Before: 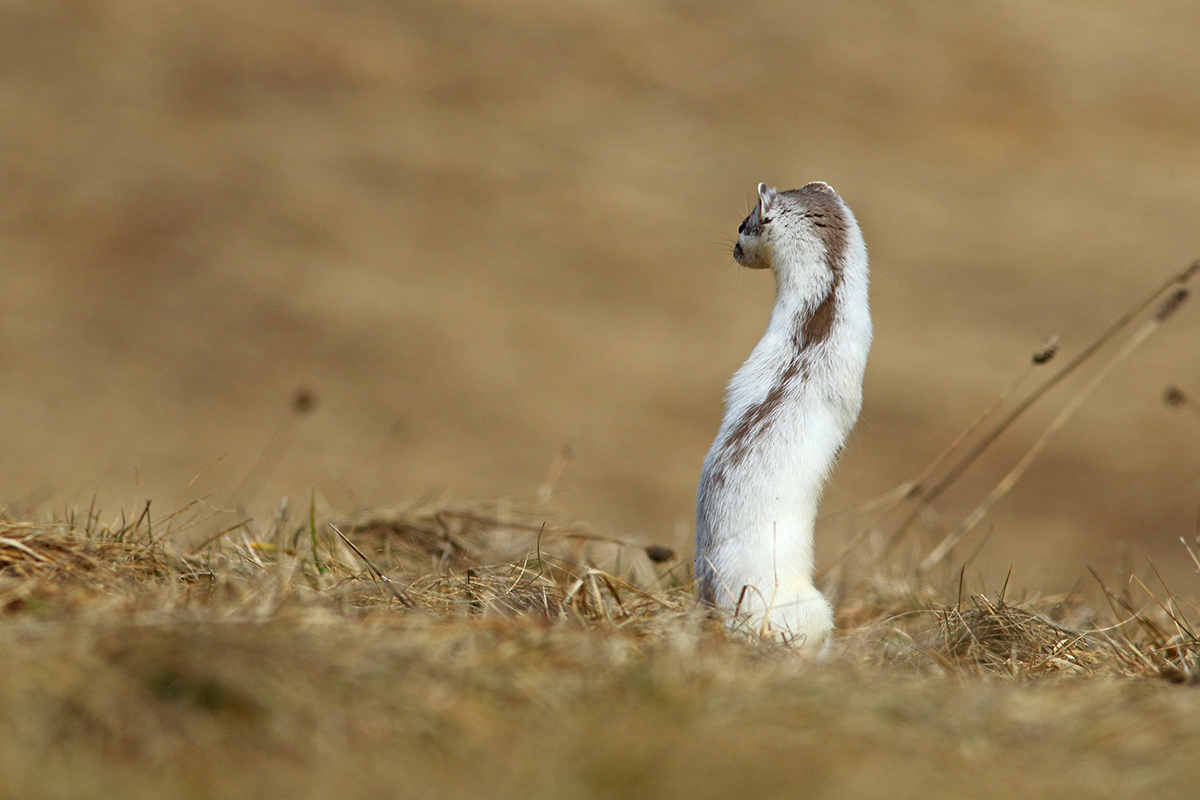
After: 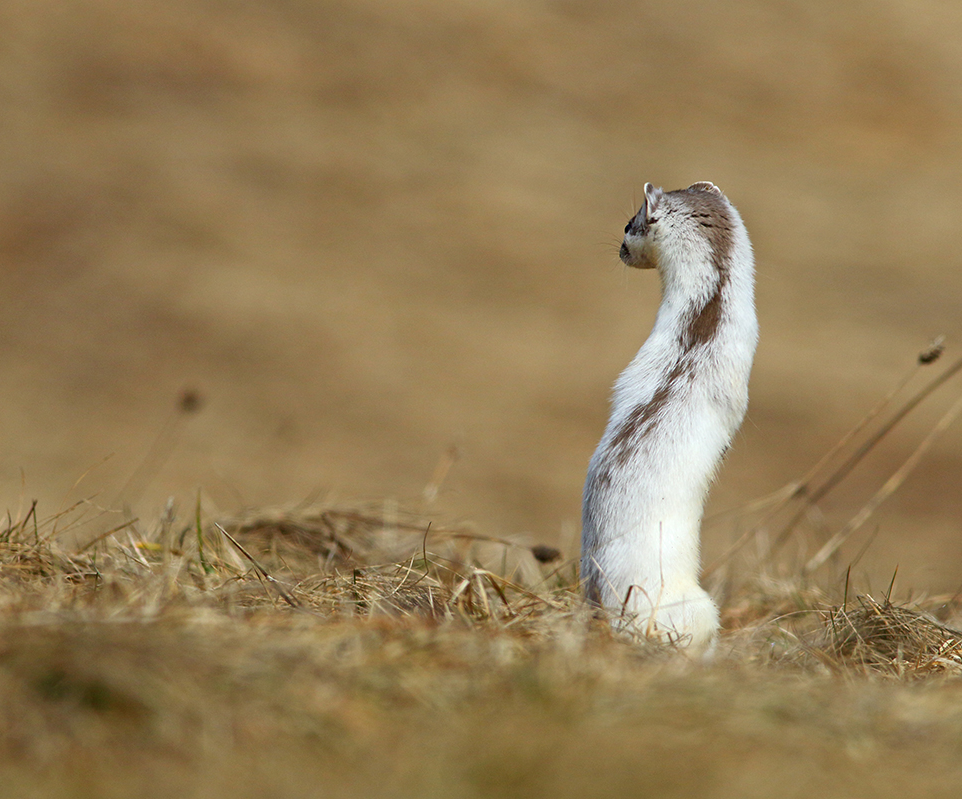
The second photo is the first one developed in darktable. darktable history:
crop and rotate: left 9.5%, right 10.294%
